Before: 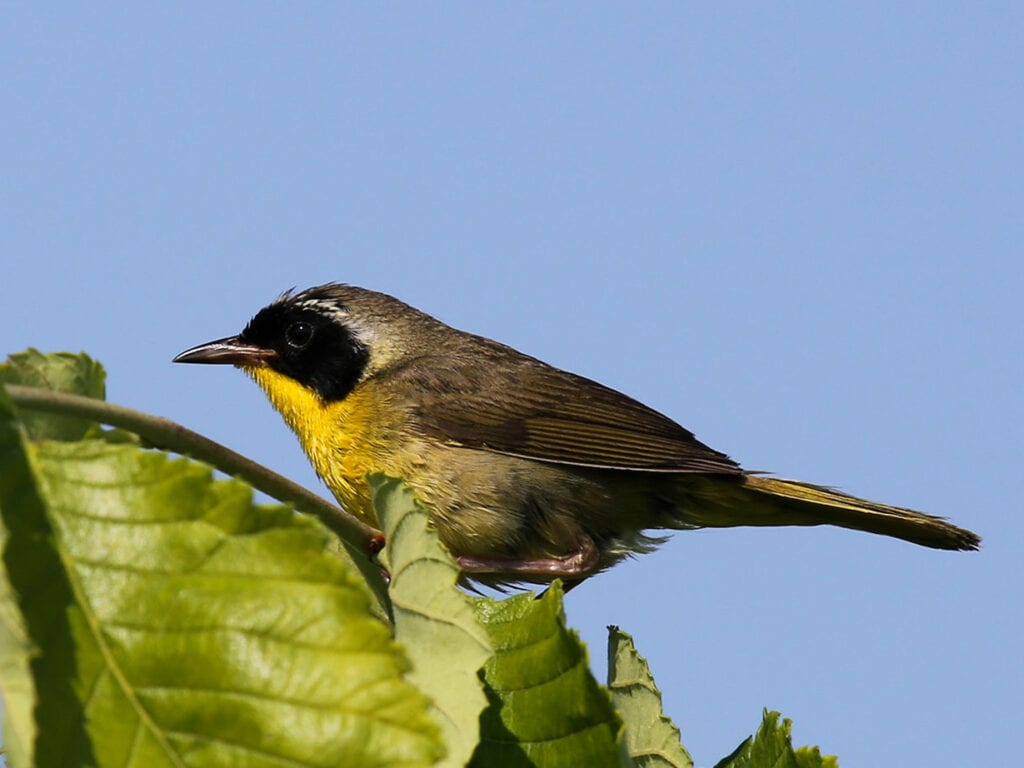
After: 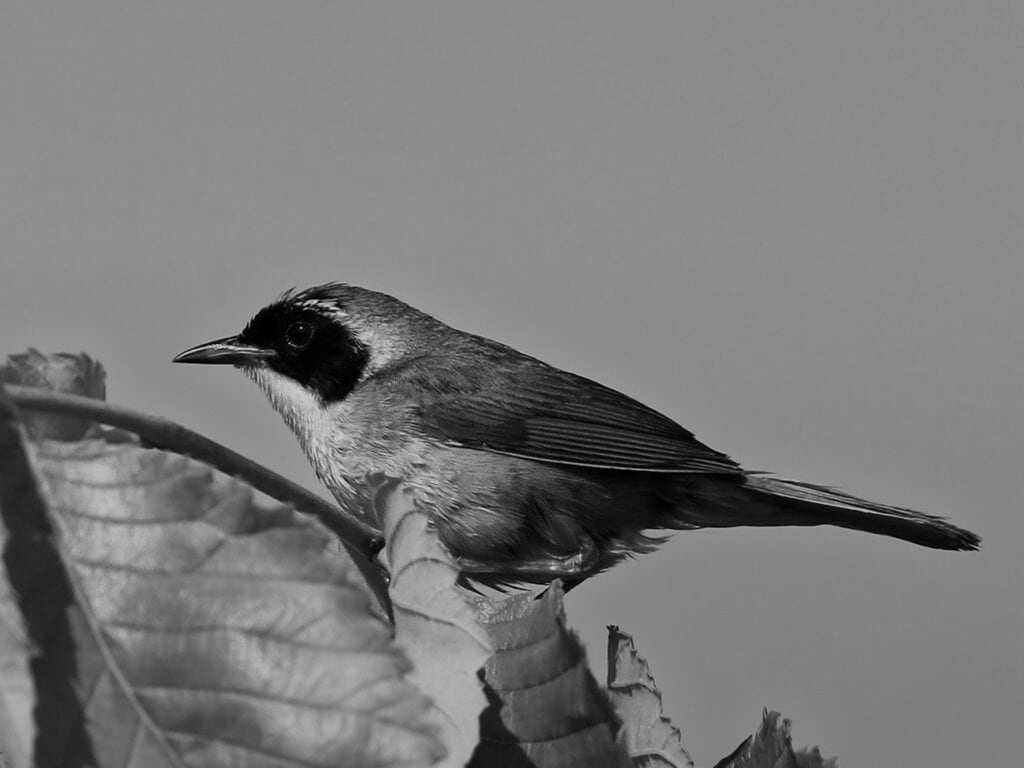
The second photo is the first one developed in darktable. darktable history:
graduated density: rotation -180°, offset 27.42
monochrome: a 26.22, b 42.67, size 0.8
